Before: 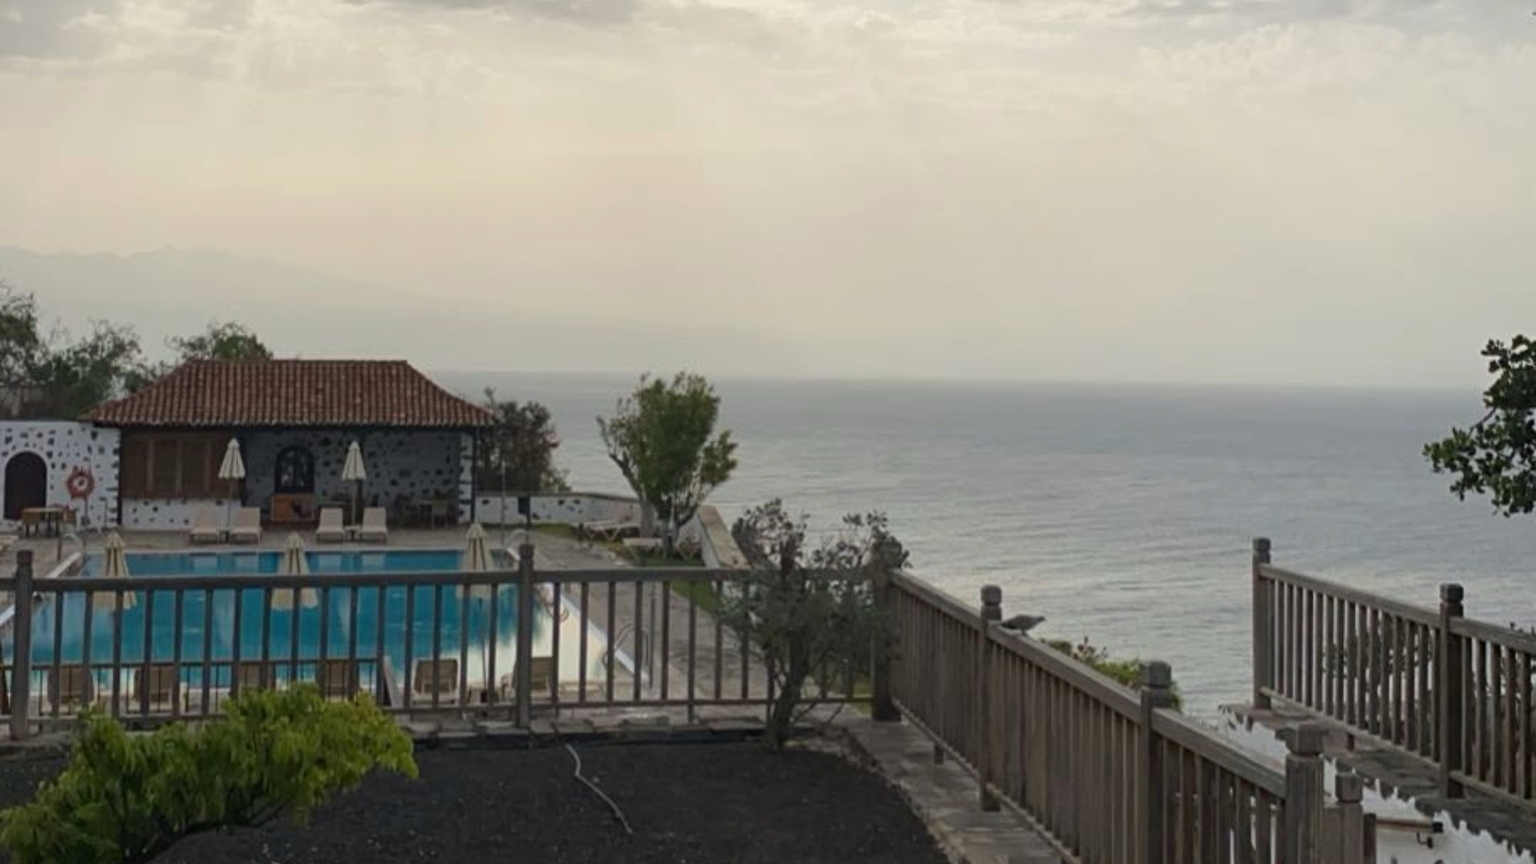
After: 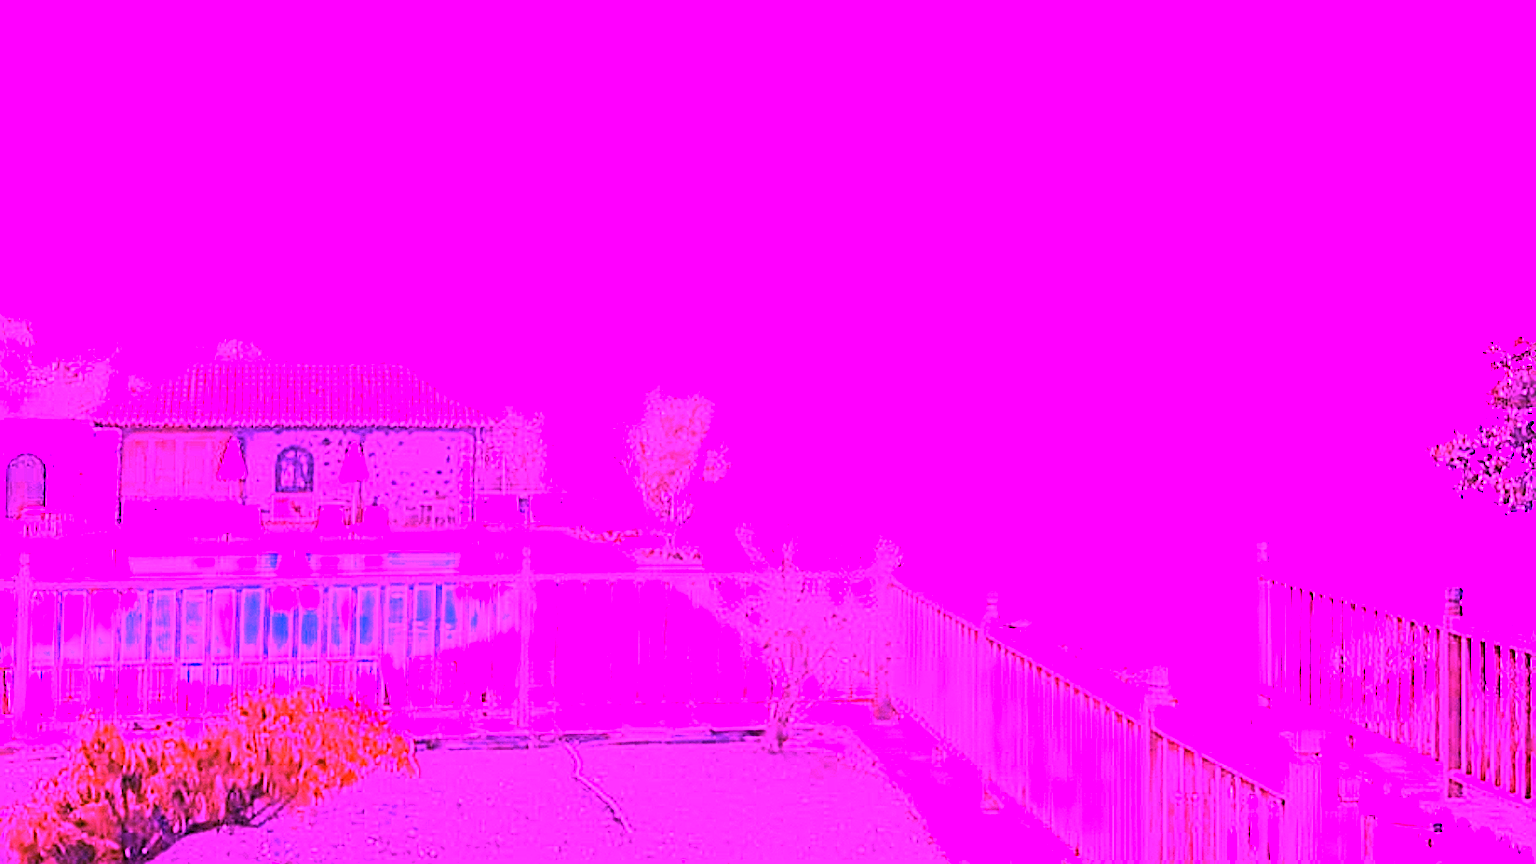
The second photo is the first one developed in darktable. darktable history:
sharpen: on, module defaults
white balance: red 8, blue 8
contrast brightness saturation: contrast 0.05, brightness 0.06, saturation 0.01
